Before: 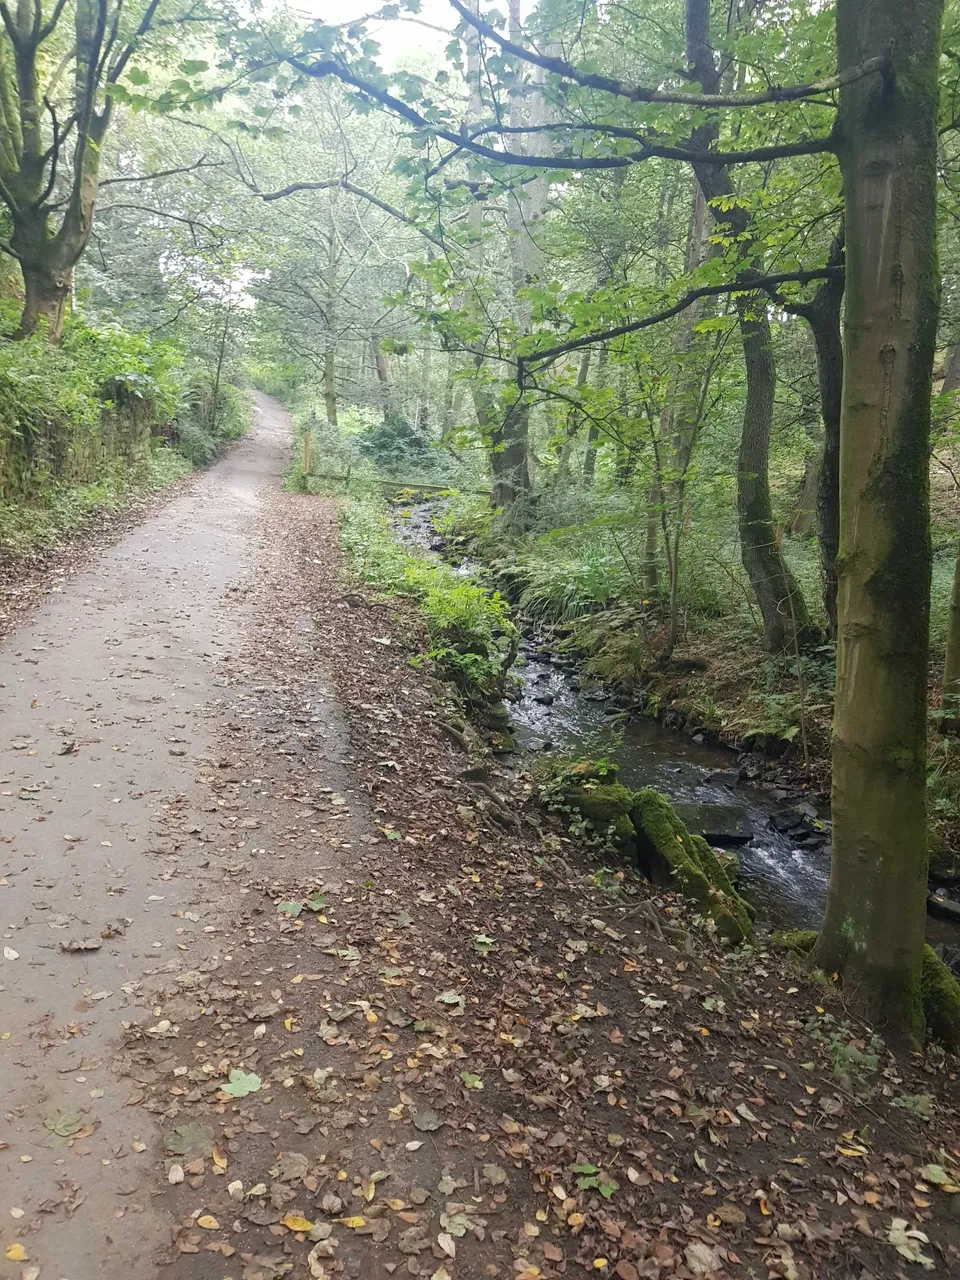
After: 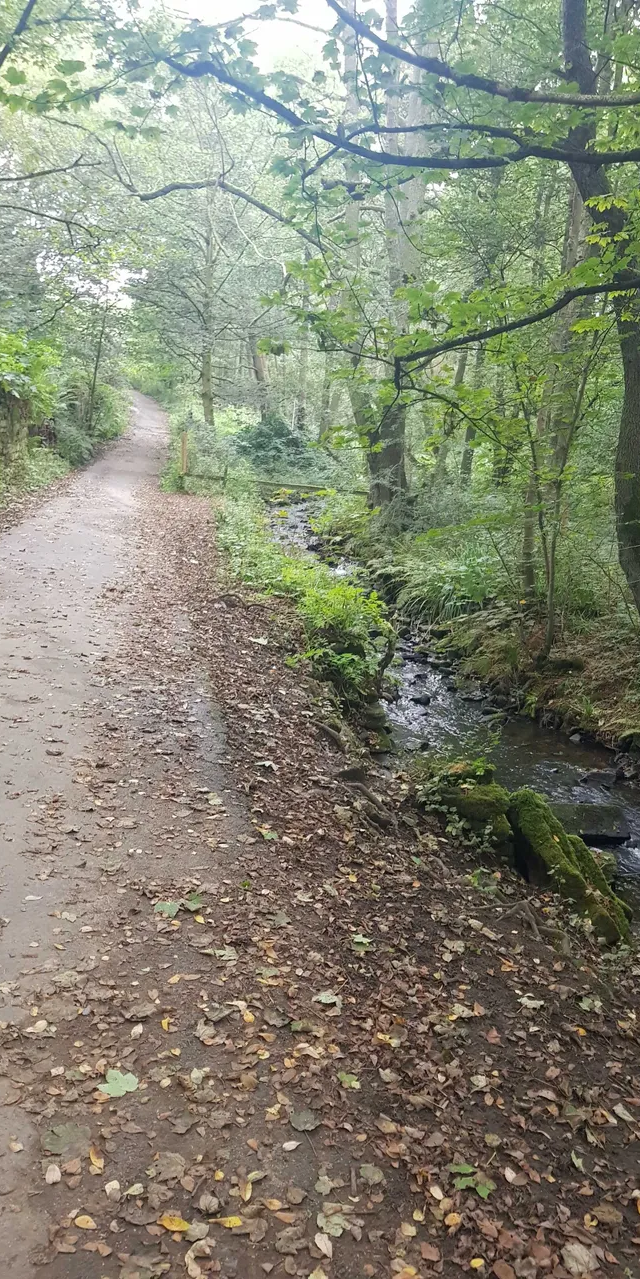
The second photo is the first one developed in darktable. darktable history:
crop and rotate: left 12.842%, right 20.476%
